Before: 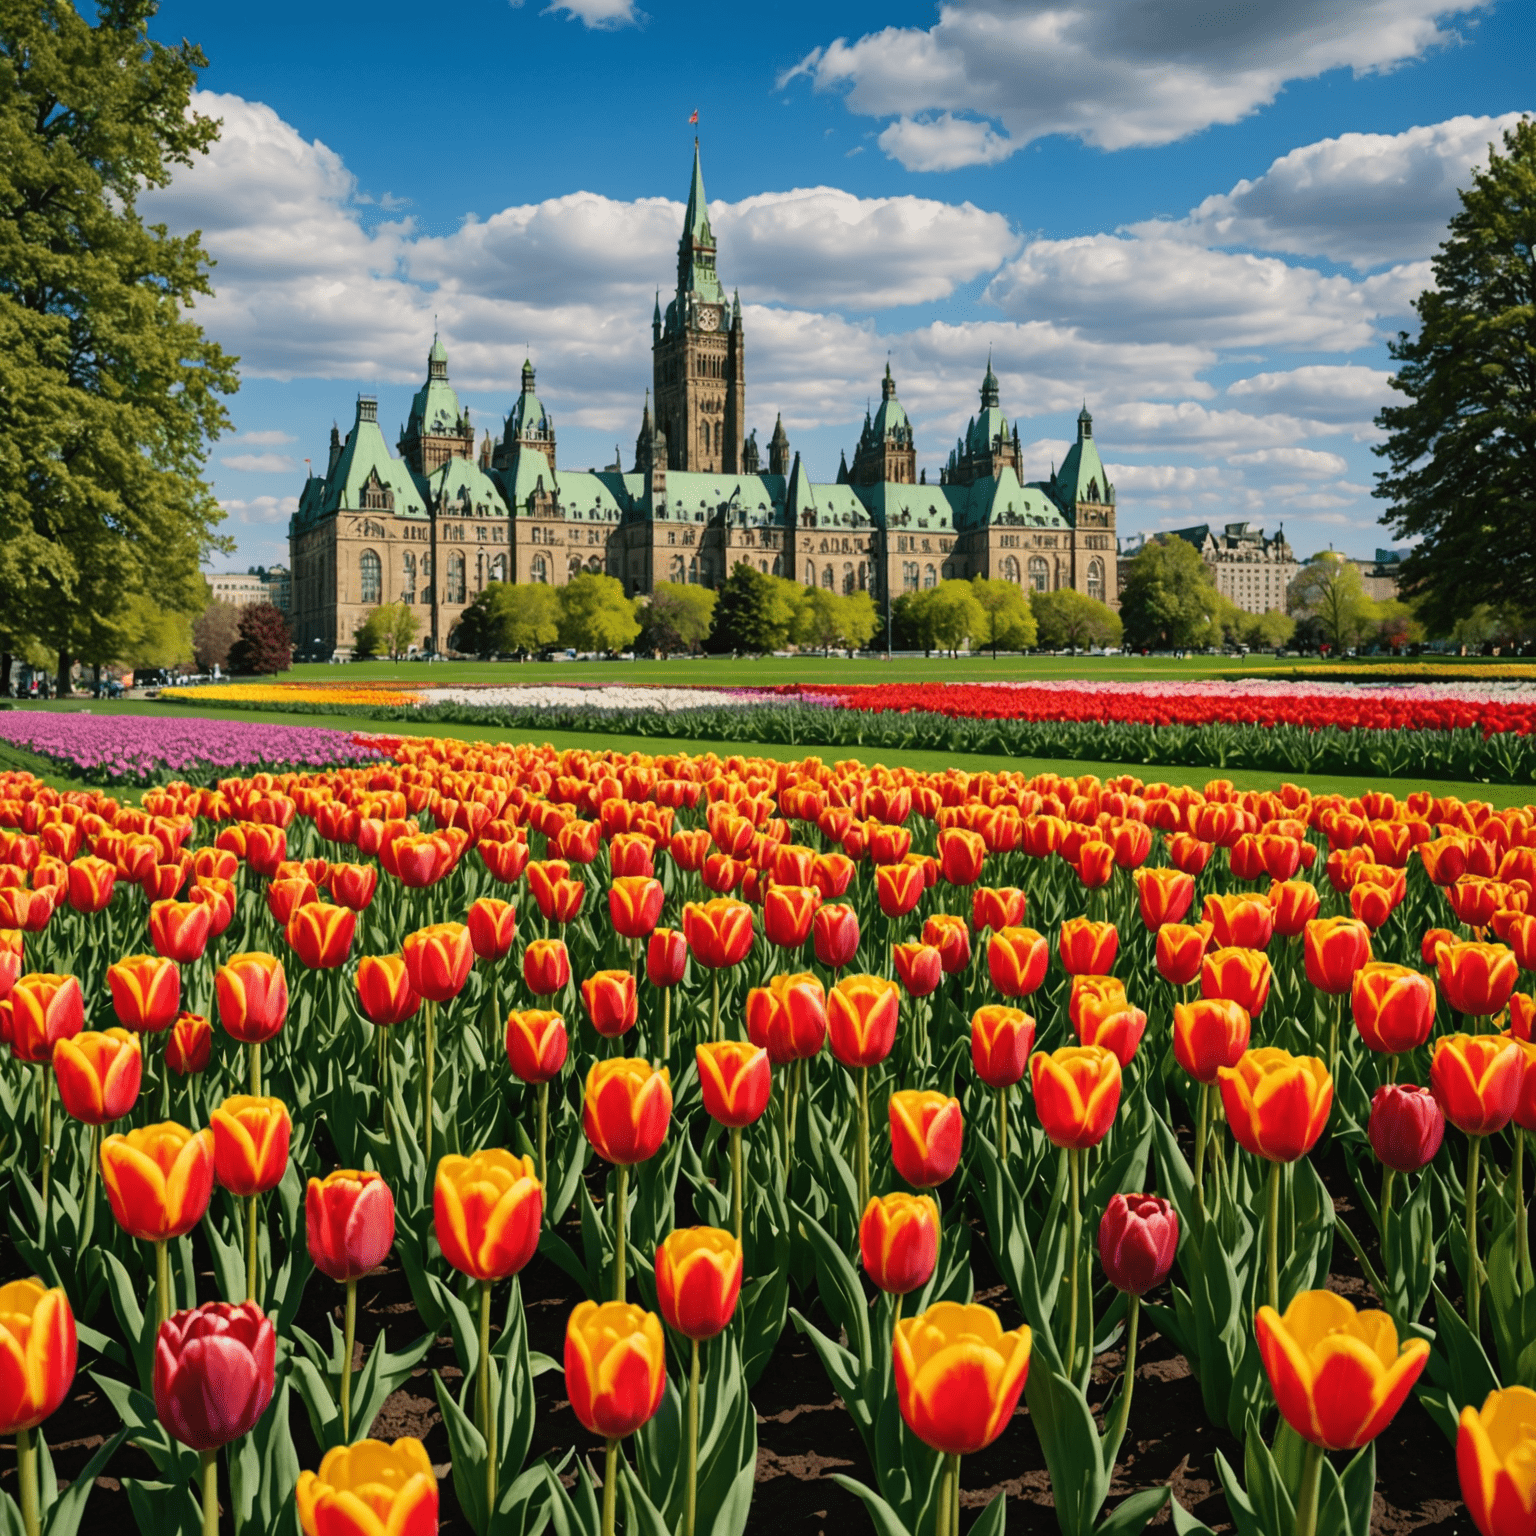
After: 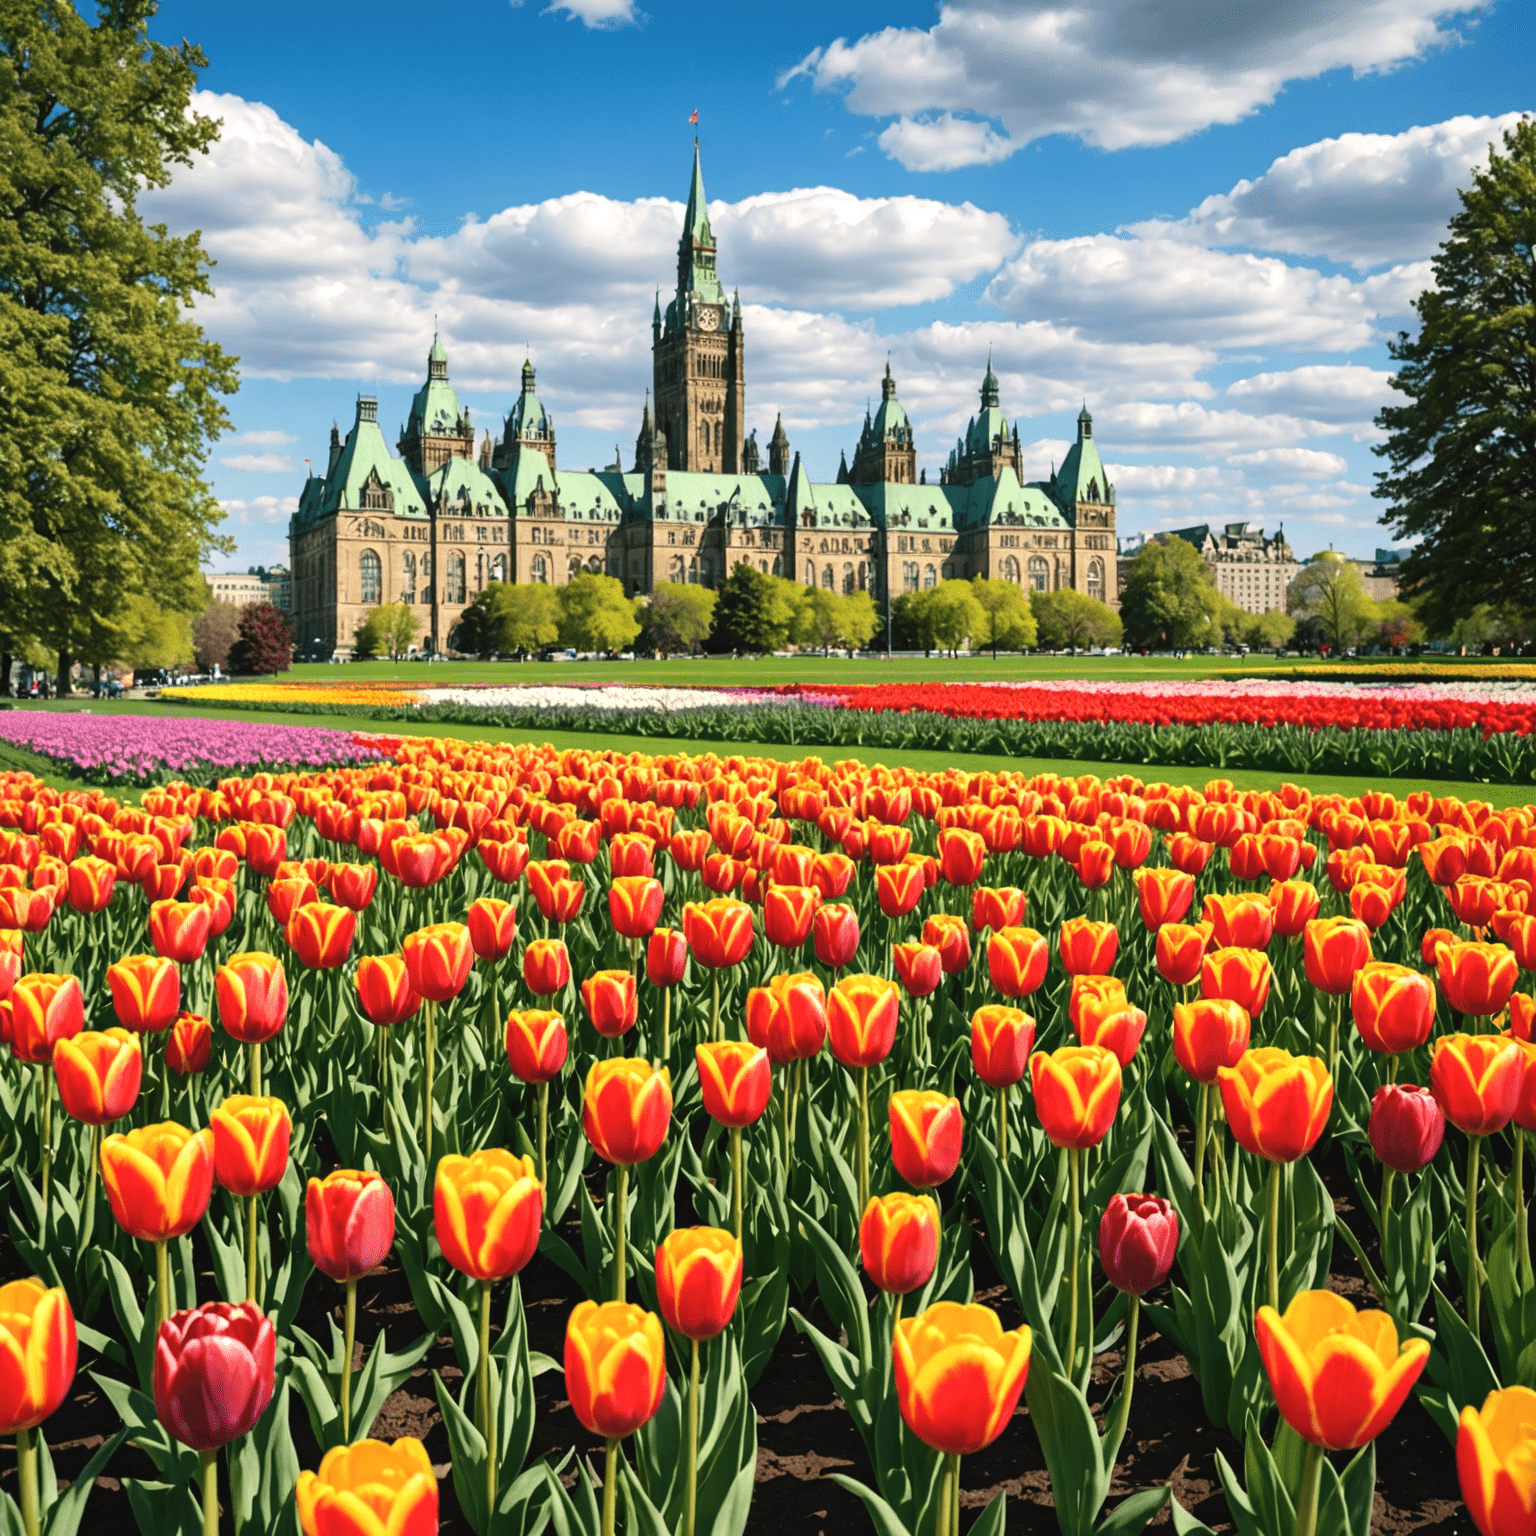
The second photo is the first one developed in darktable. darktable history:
contrast brightness saturation: saturation -0.037
exposure: black level correction 0, exposure 0.5 EV, compensate highlight preservation false
